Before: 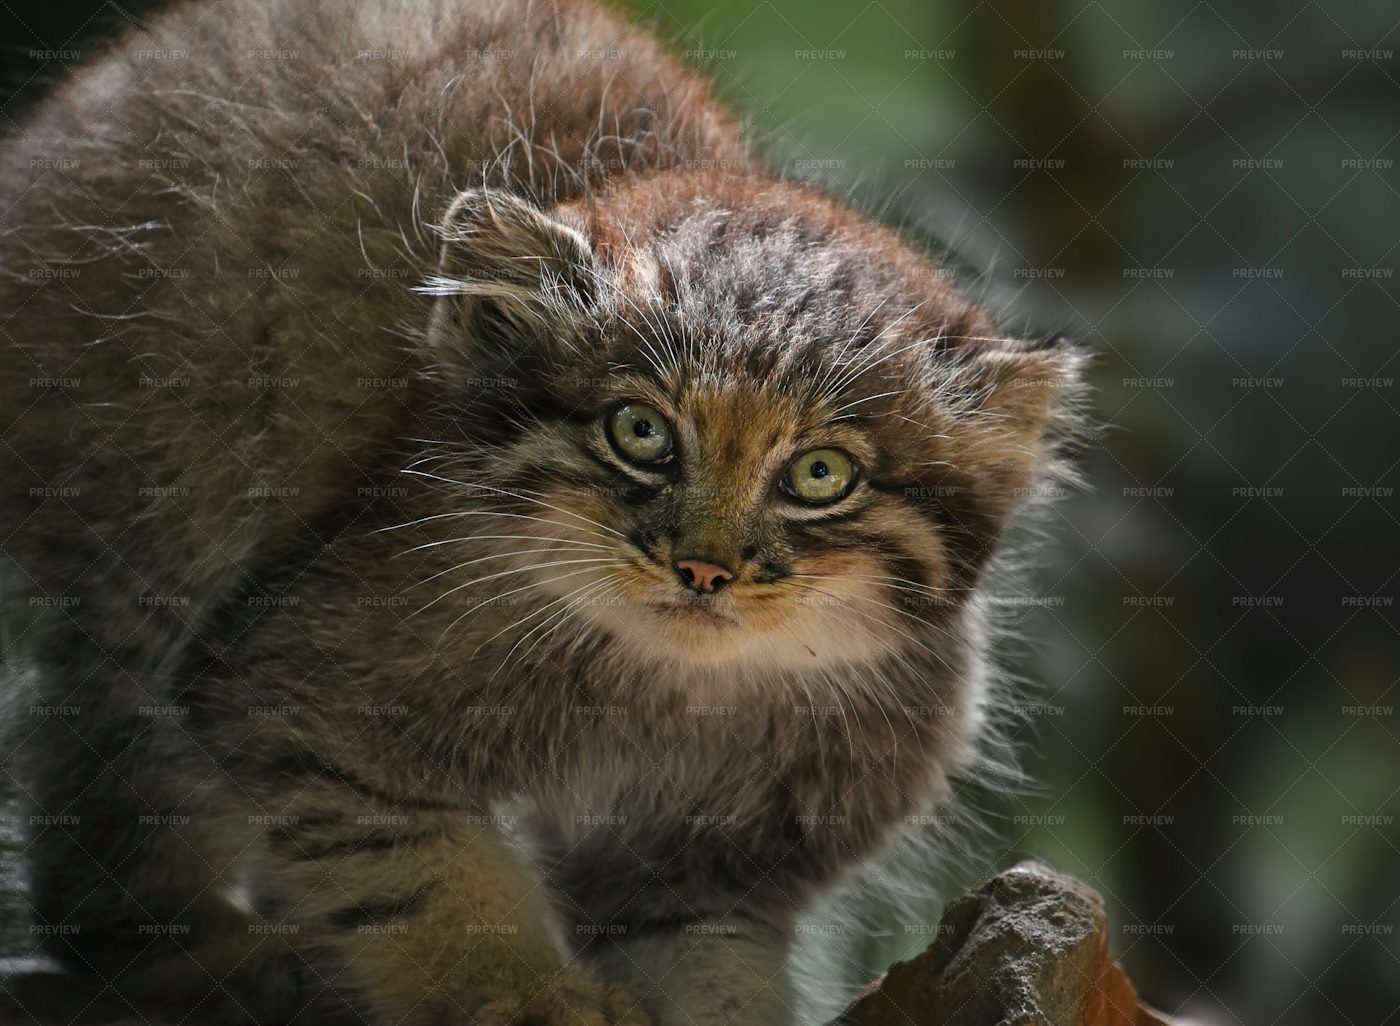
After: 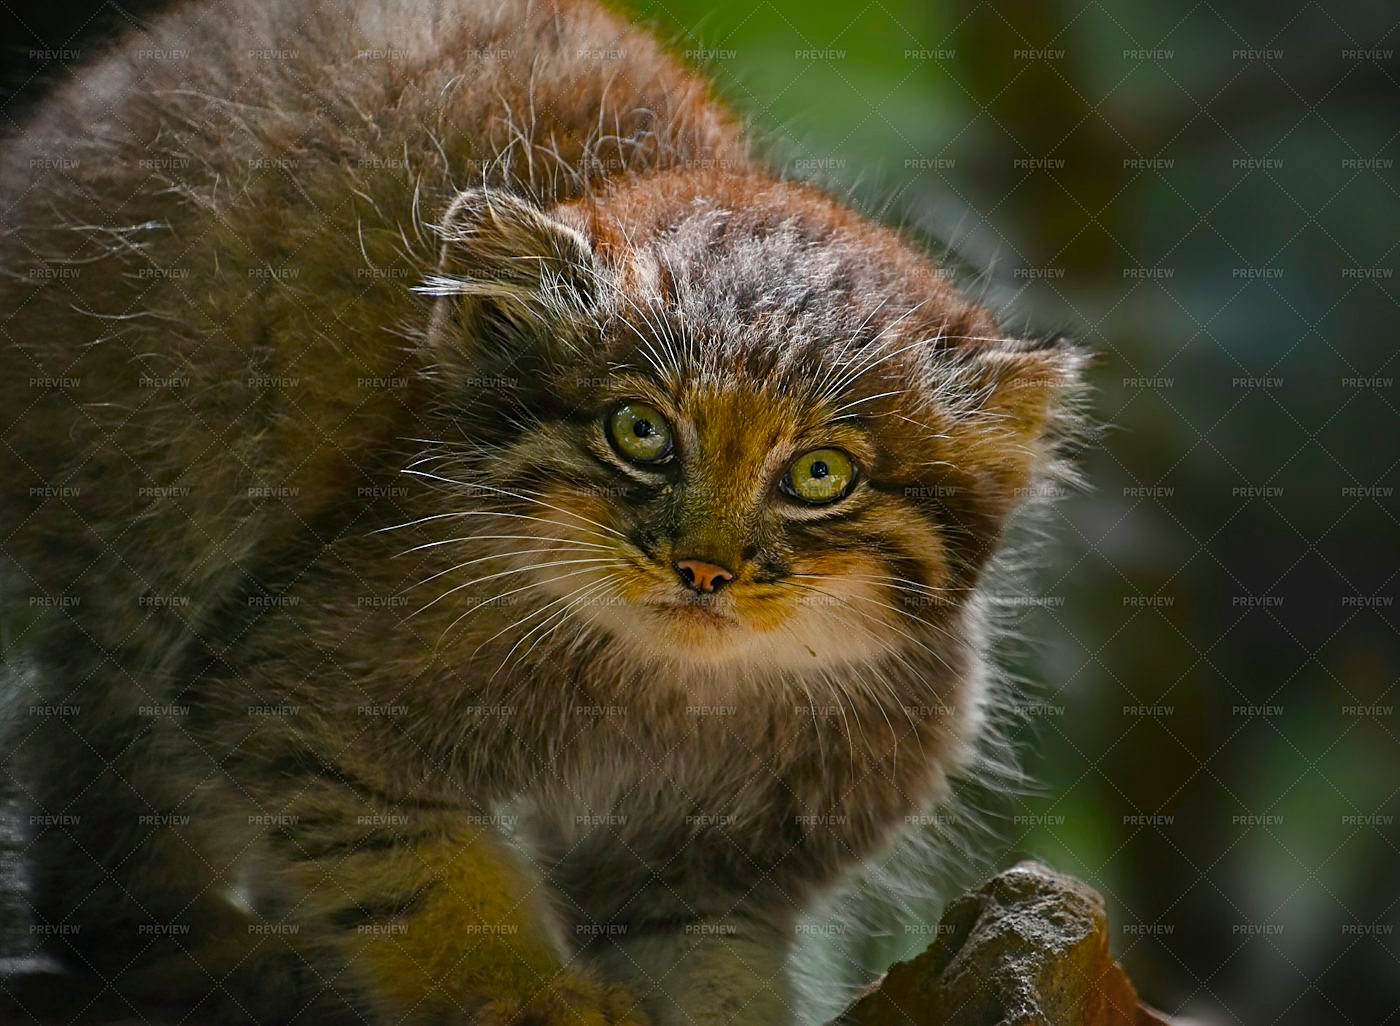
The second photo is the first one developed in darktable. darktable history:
sharpen: amount 0.496
color balance rgb: shadows lift › luminance -20.138%, linear chroma grading › global chroma 15.086%, perceptual saturation grading › global saturation 27.149%, perceptual saturation grading › highlights -27.773%, perceptual saturation grading › mid-tones 15.422%, perceptual saturation grading › shadows 33.105%, contrast -10.471%
vignetting: fall-off start 88.97%, fall-off radius 44.56%, width/height ratio 1.163
